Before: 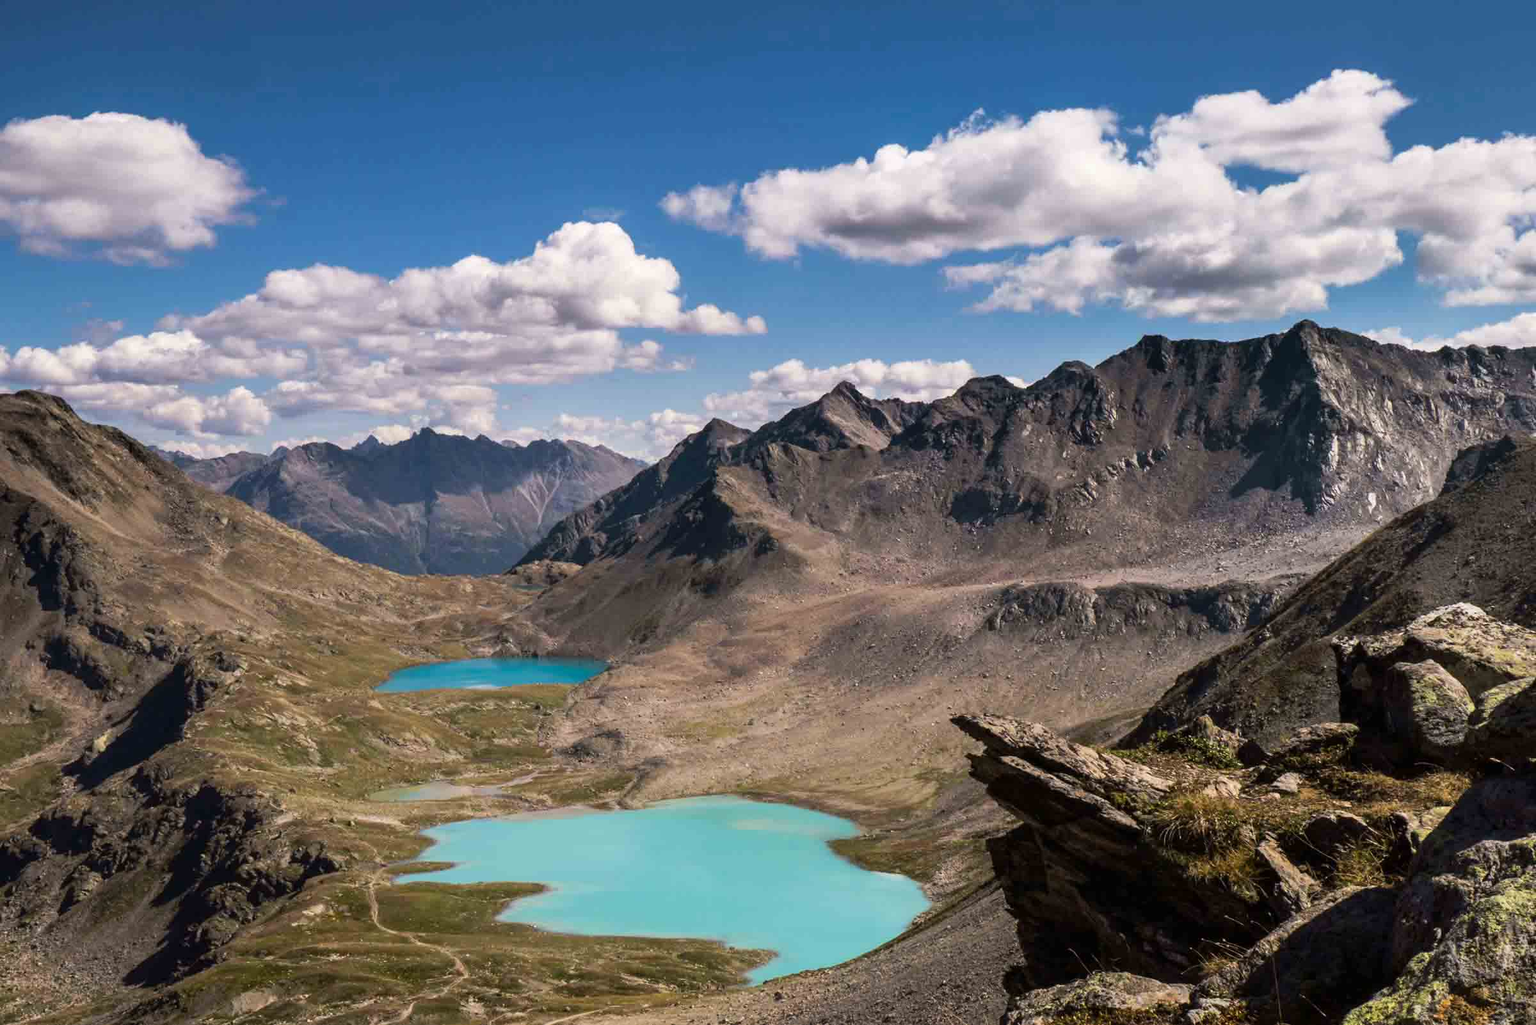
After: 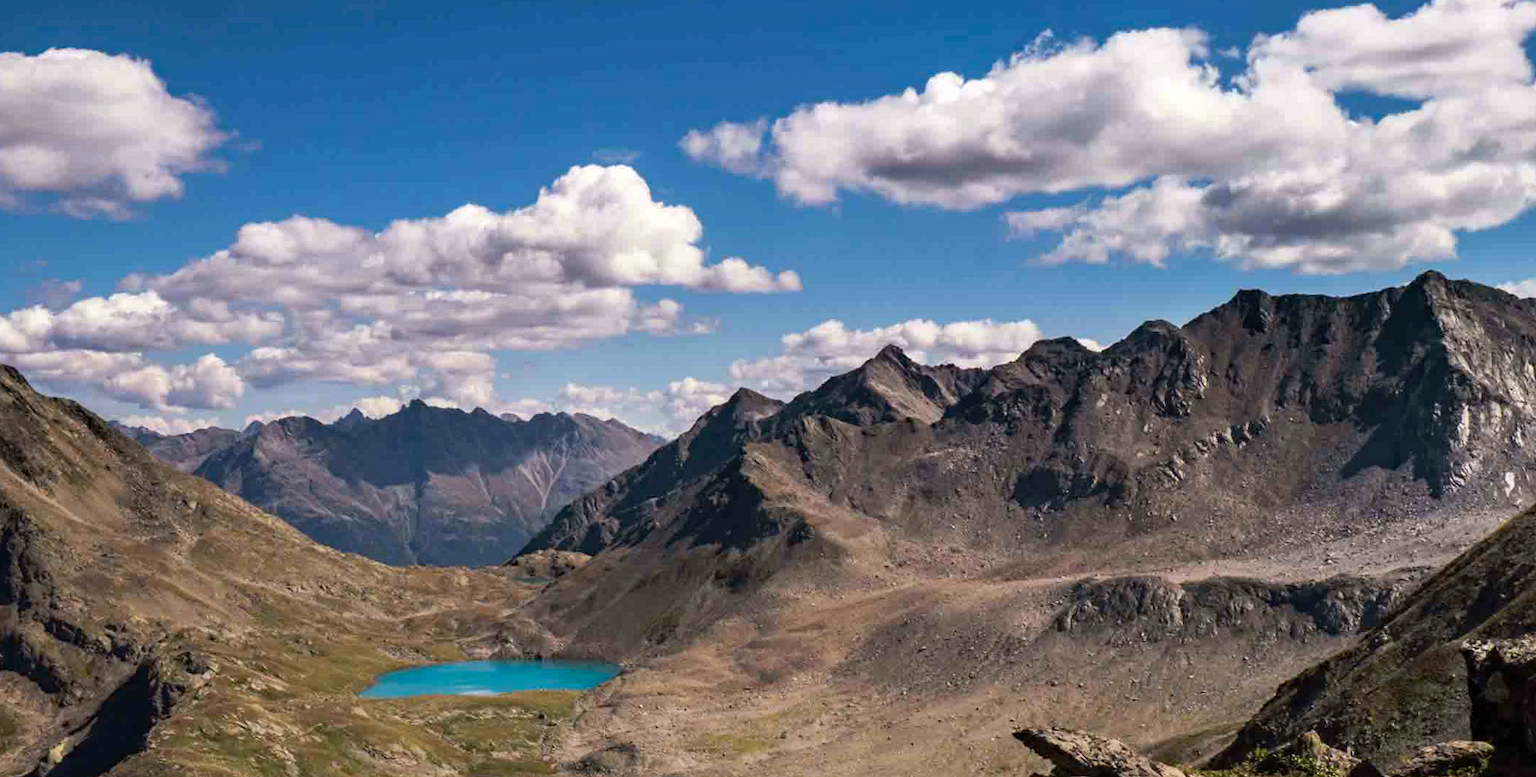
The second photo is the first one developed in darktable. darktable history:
crop: left 3.015%, top 8.969%, right 9.647%, bottom 26.457%
haze removal: compatibility mode true, adaptive false
rotate and perspective: lens shift (horizontal) -0.055, automatic cropping off
